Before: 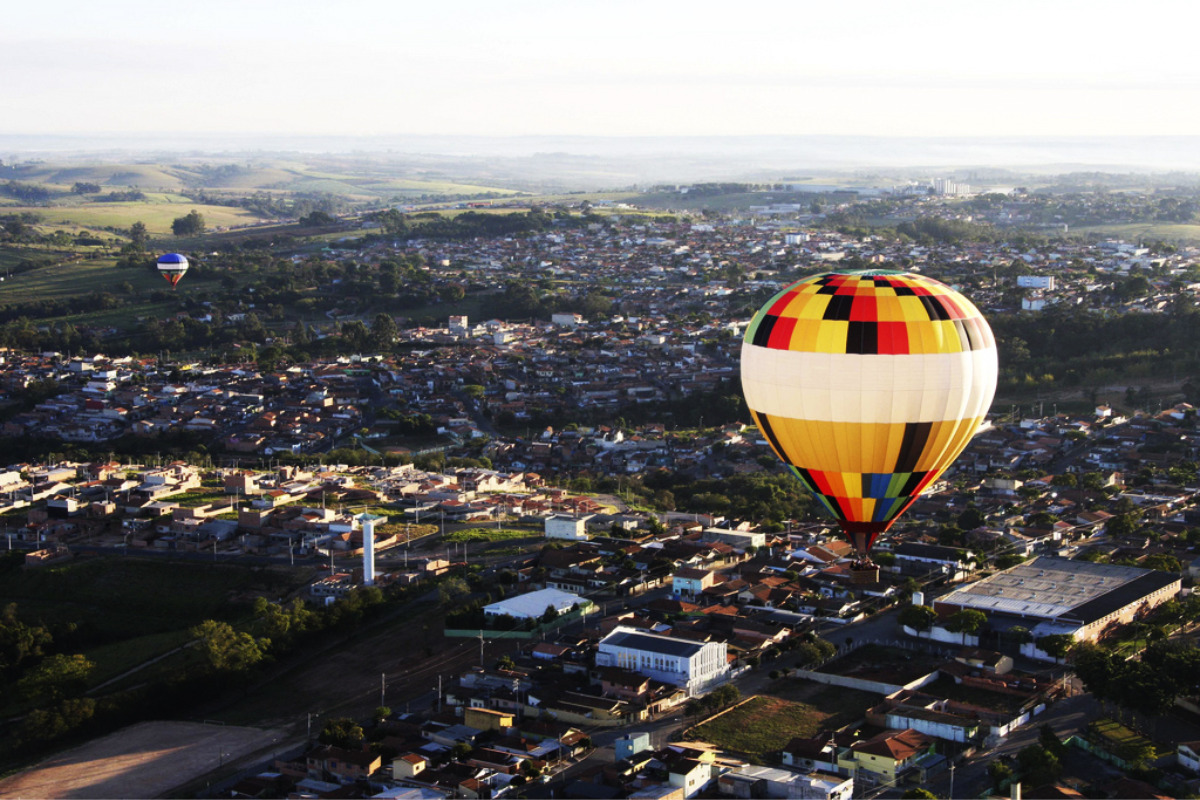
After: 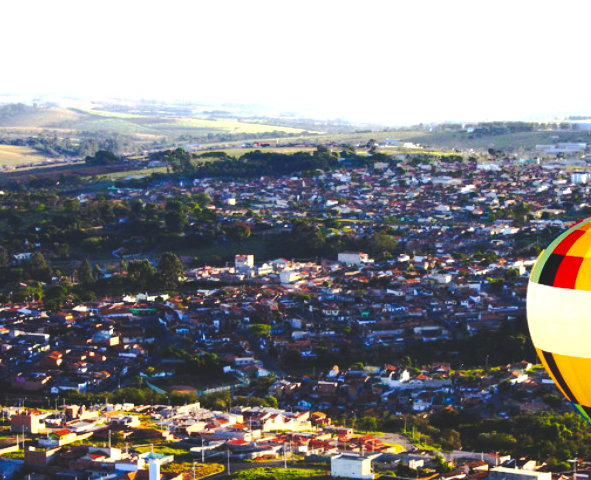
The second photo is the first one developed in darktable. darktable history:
shadows and highlights: radius 337.17, shadows 29.01, soften with gaussian
exposure: black level correction 0, exposure 0.7 EV, compensate exposure bias true, compensate highlight preservation false
crop: left 17.835%, top 7.675%, right 32.881%, bottom 32.213%
tone curve: curves: ch0 [(0, 0) (0.003, 0.15) (0.011, 0.151) (0.025, 0.15) (0.044, 0.15) (0.069, 0.151) (0.1, 0.153) (0.136, 0.16) (0.177, 0.183) (0.224, 0.21) (0.277, 0.253) (0.335, 0.309) (0.399, 0.389) (0.468, 0.479) (0.543, 0.58) (0.623, 0.677) (0.709, 0.747) (0.801, 0.808) (0.898, 0.87) (1, 1)], preserve colors none
color balance rgb: linear chroma grading › global chroma 15%, perceptual saturation grading › global saturation 30%
